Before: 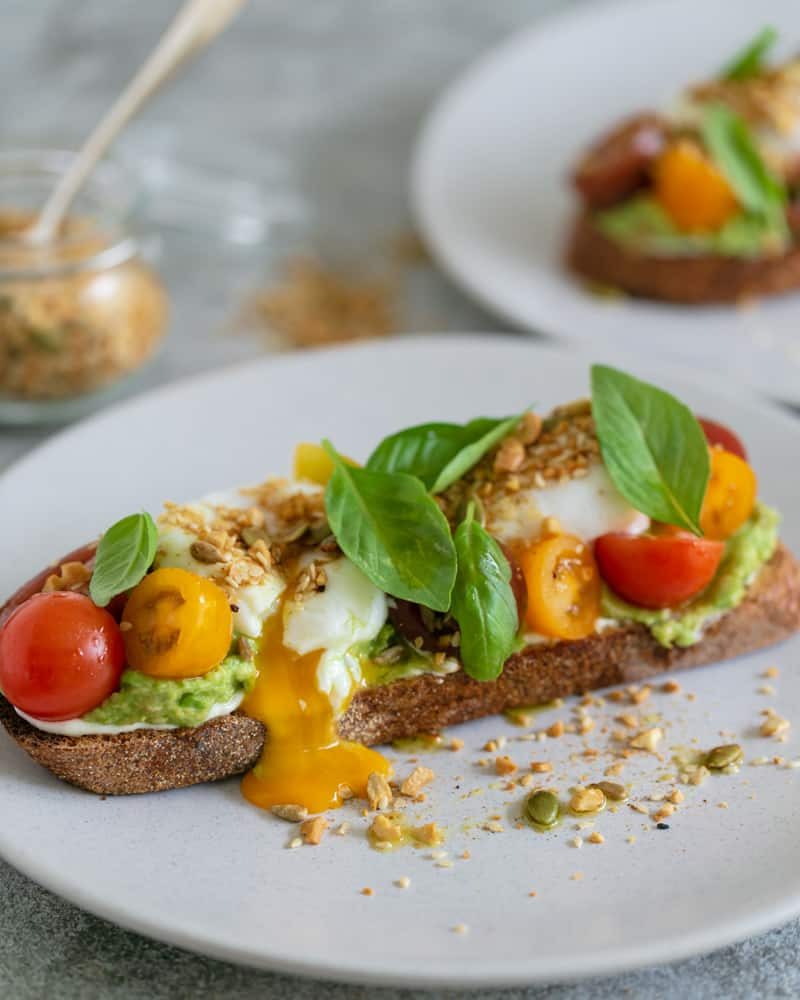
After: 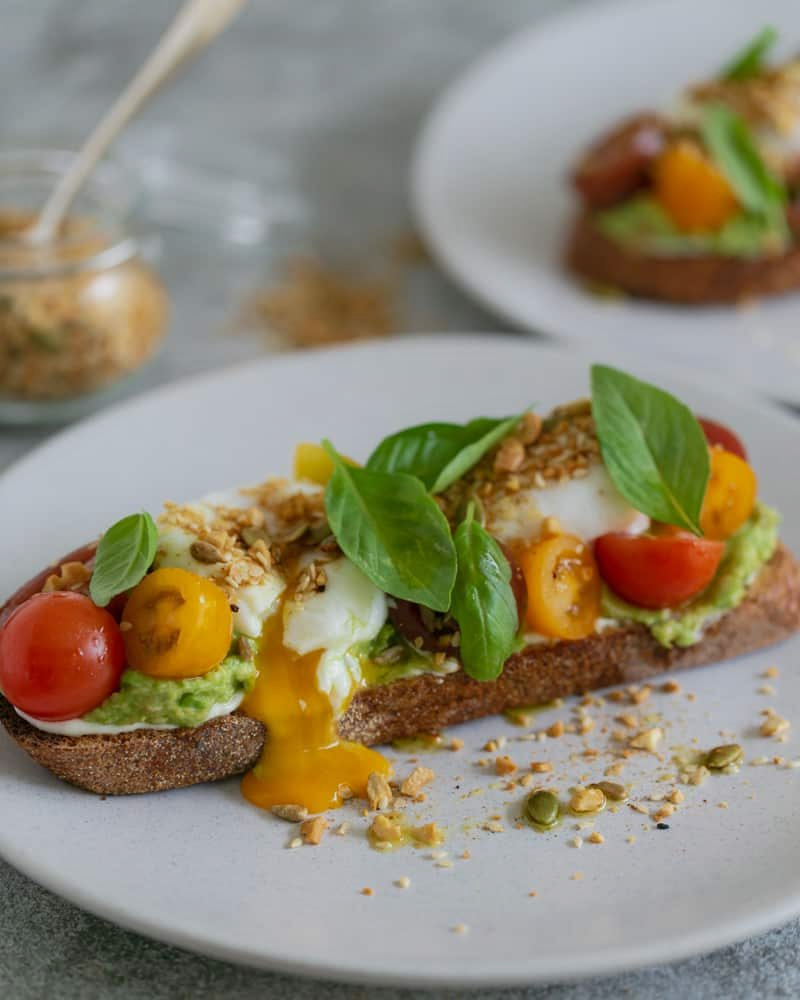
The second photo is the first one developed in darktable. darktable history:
tone equalizer: -8 EV 0.225 EV, -7 EV 0.417 EV, -6 EV 0.455 EV, -5 EV 0.24 EV, -3 EV -0.258 EV, -2 EV -0.428 EV, -1 EV -0.441 EV, +0 EV -0.277 EV
